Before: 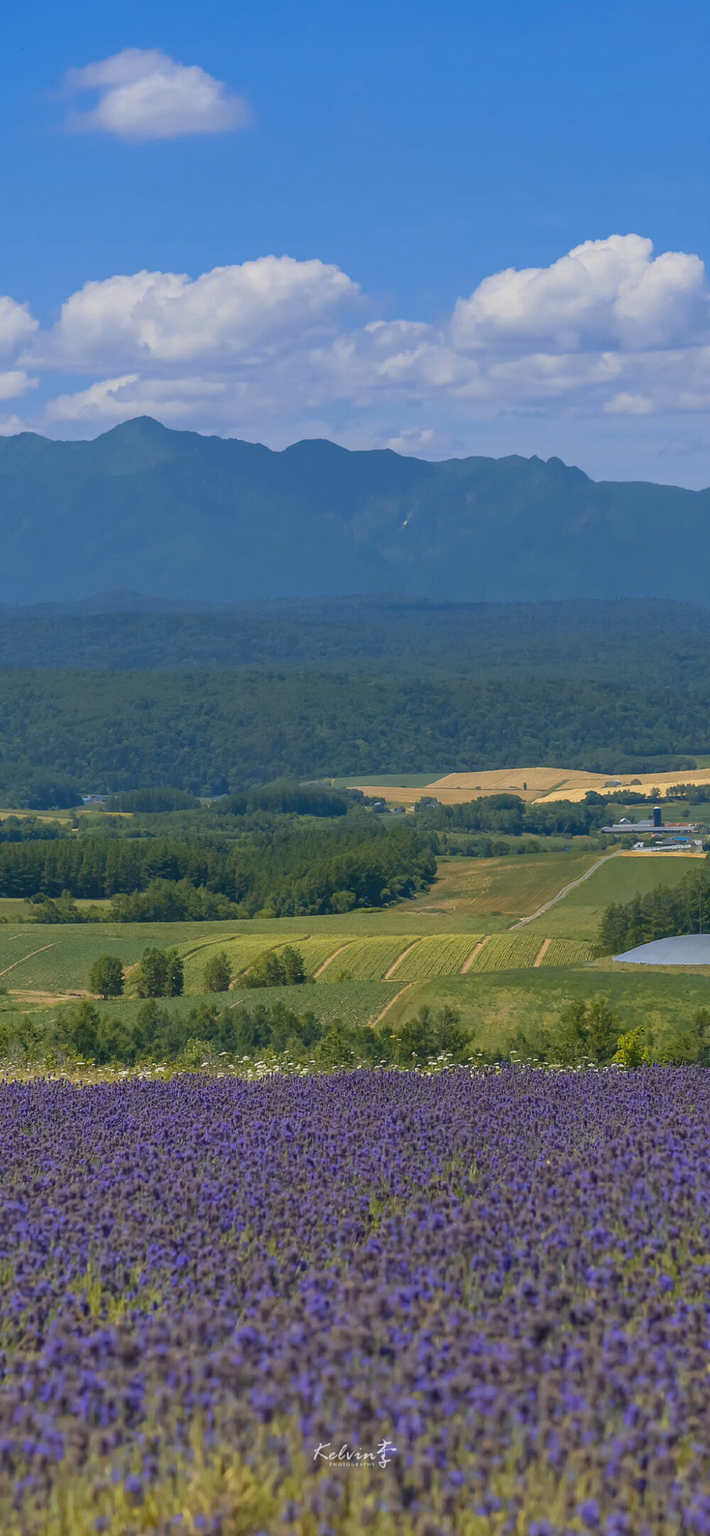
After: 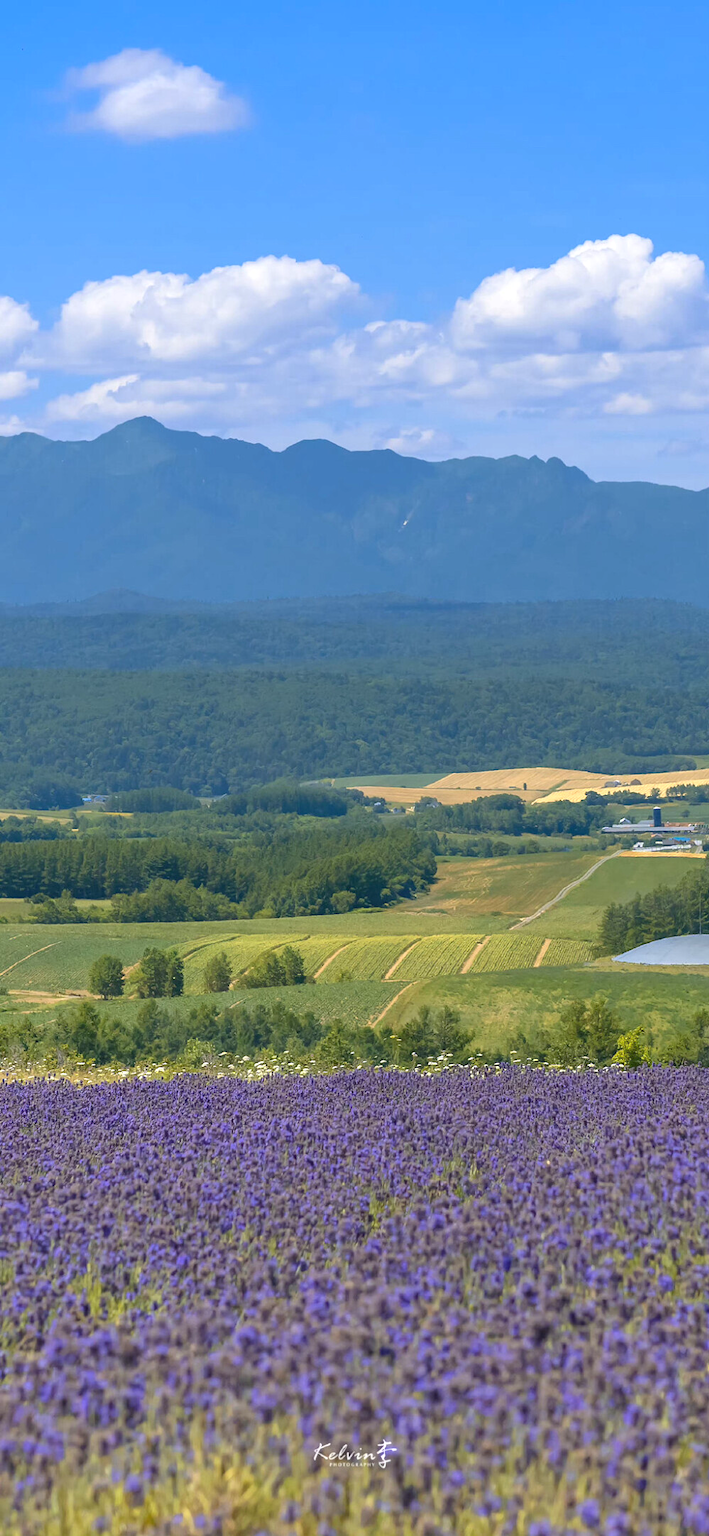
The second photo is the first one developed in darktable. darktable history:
exposure: black level correction 0.001, exposure 0.677 EV, compensate highlight preservation false
